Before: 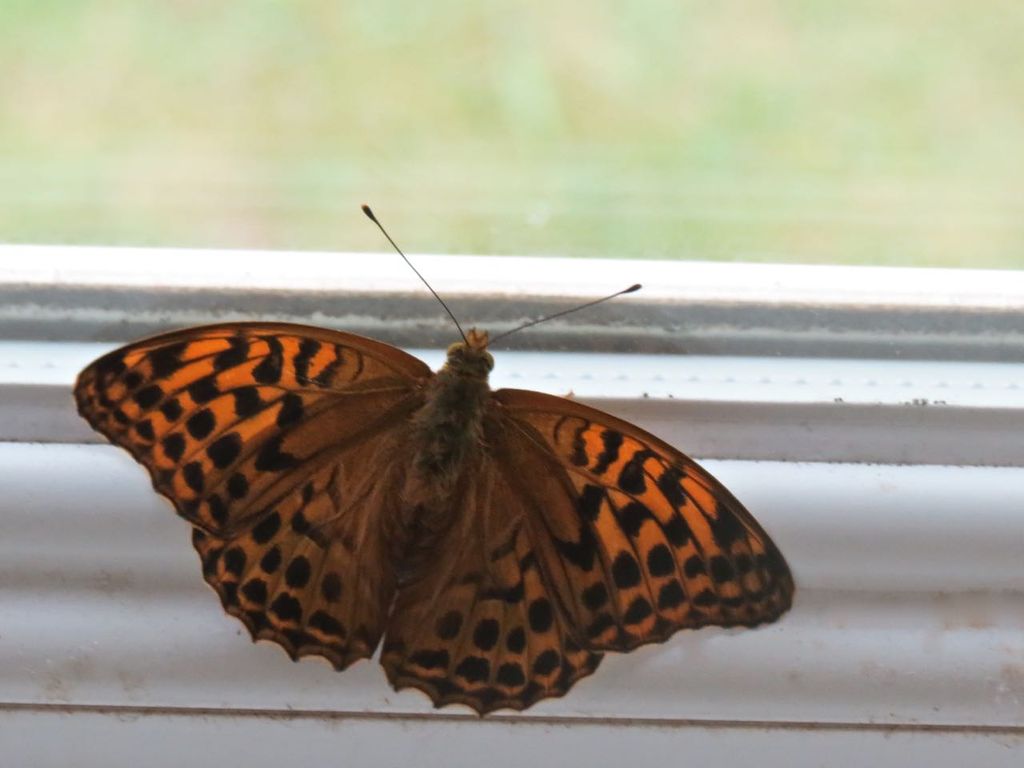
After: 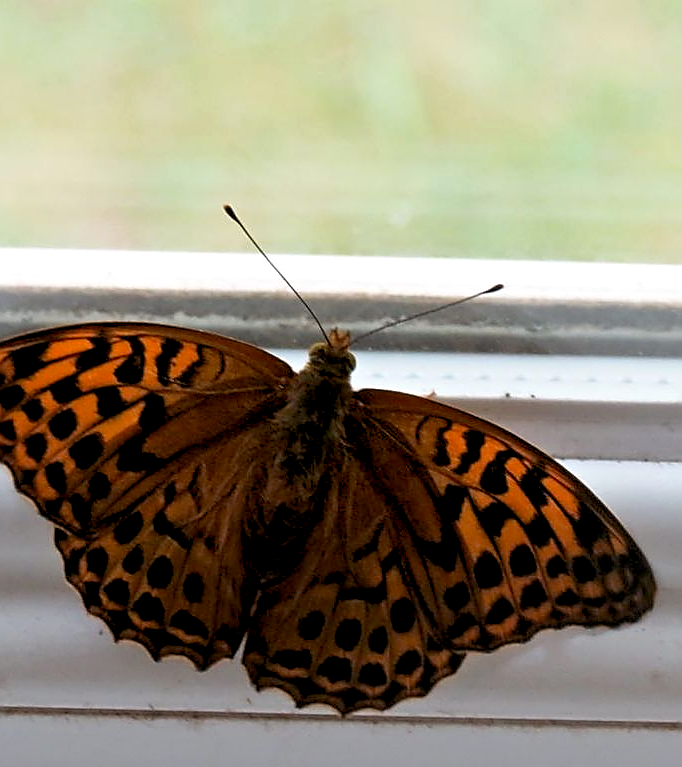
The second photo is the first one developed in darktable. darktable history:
levels: levels [0.026, 0.507, 0.987]
exposure: black level correction 0.016, exposure -0.009 EV, compensate highlight preservation false
sharpen: radius 1.4, amount 1.25, threshold 0.7
crop and rotate: left 13.537%, right 19.796%
